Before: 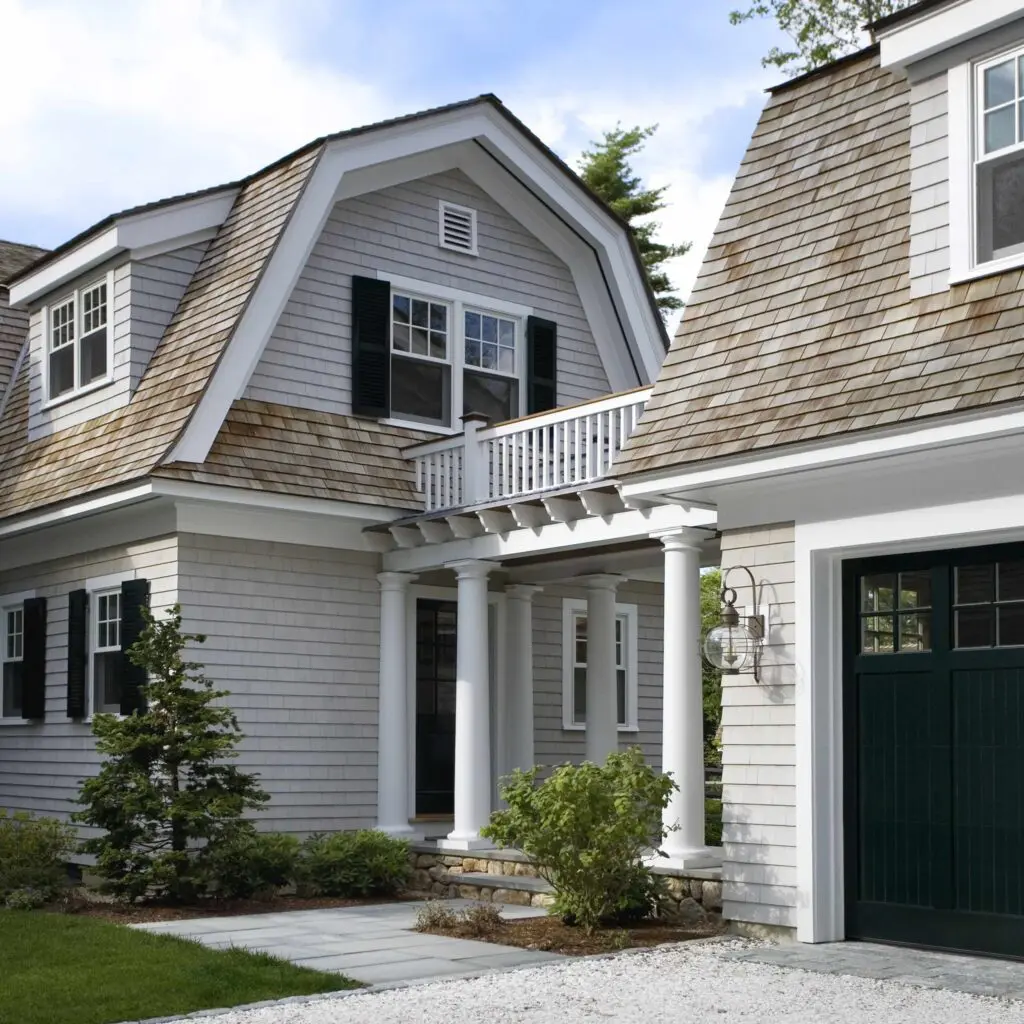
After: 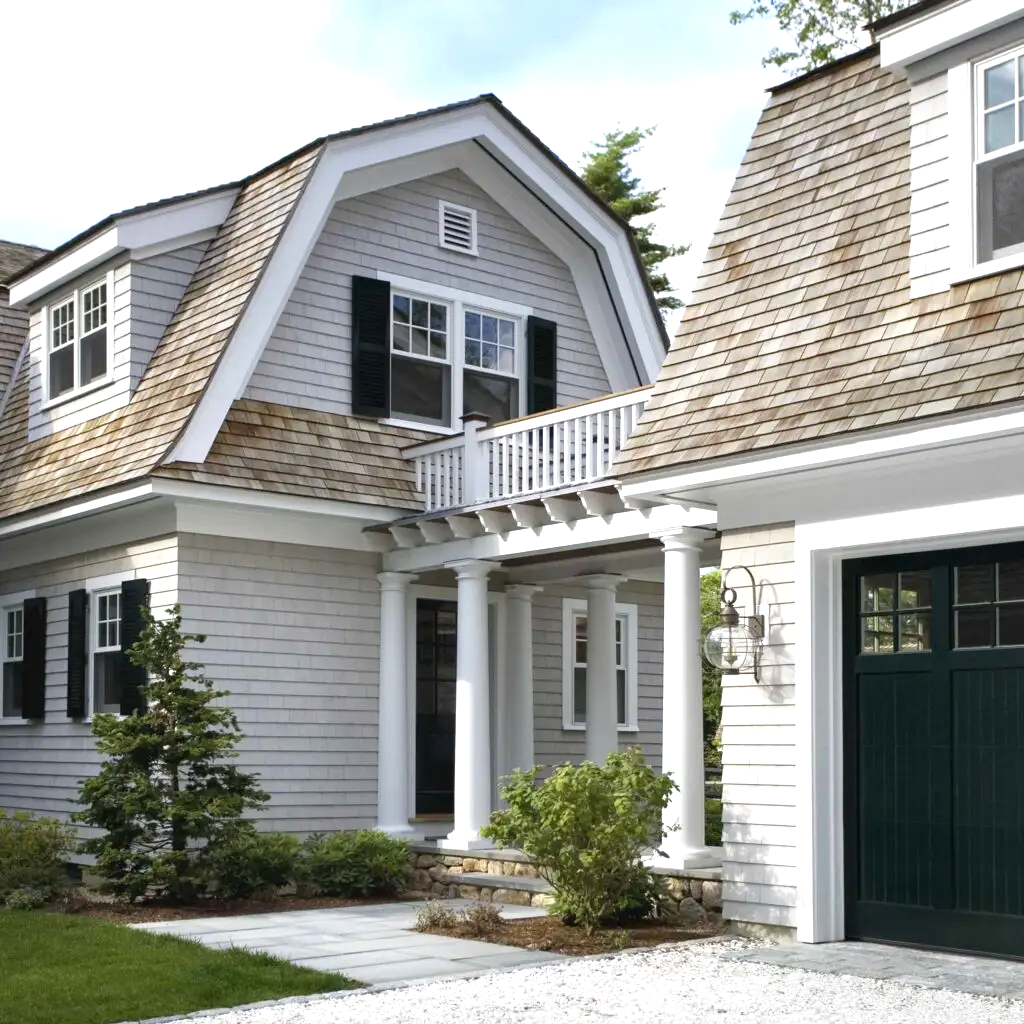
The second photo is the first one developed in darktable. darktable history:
white balance: emerald 1
exposure: exposure 0.6 EV, compensate highlight preservation false
